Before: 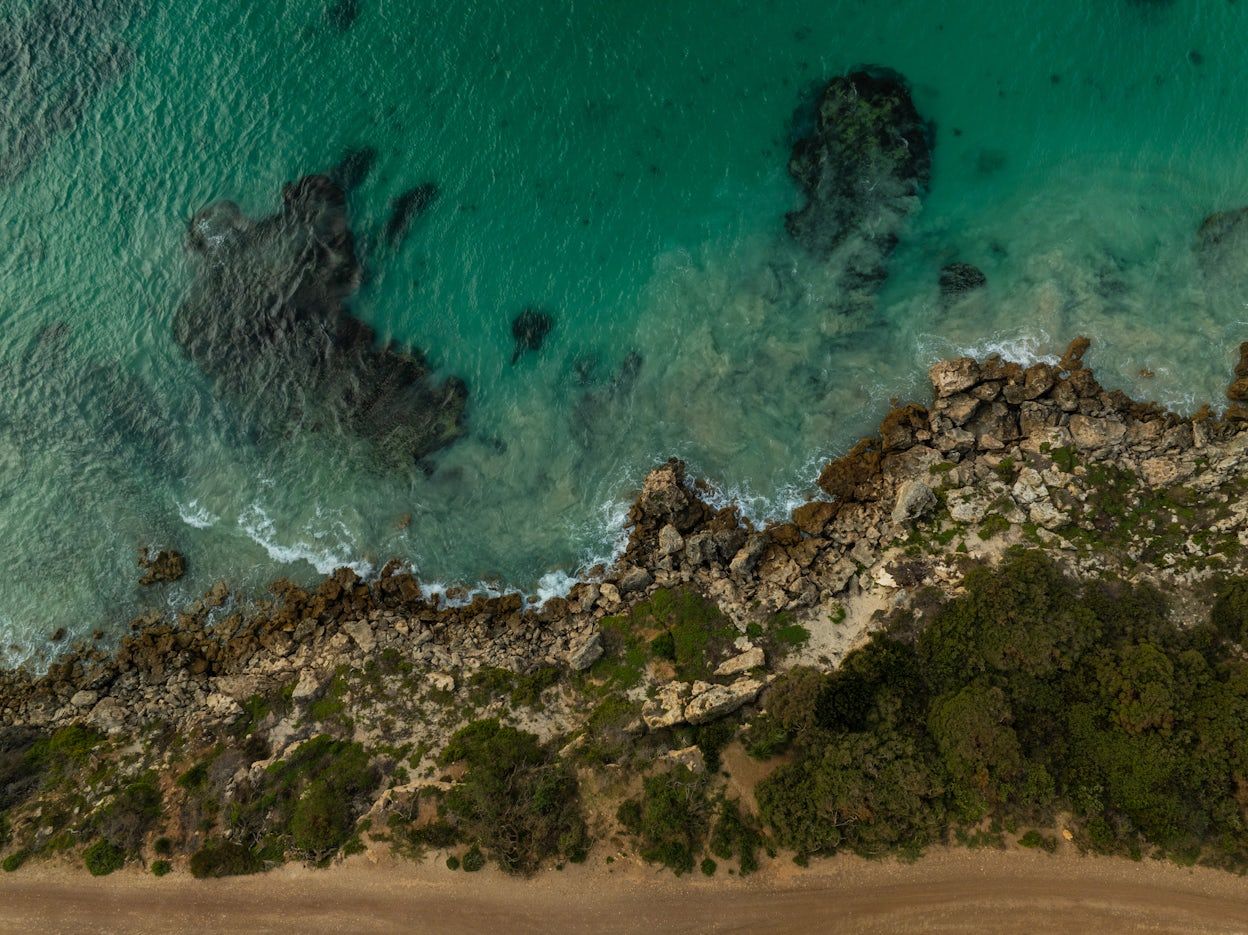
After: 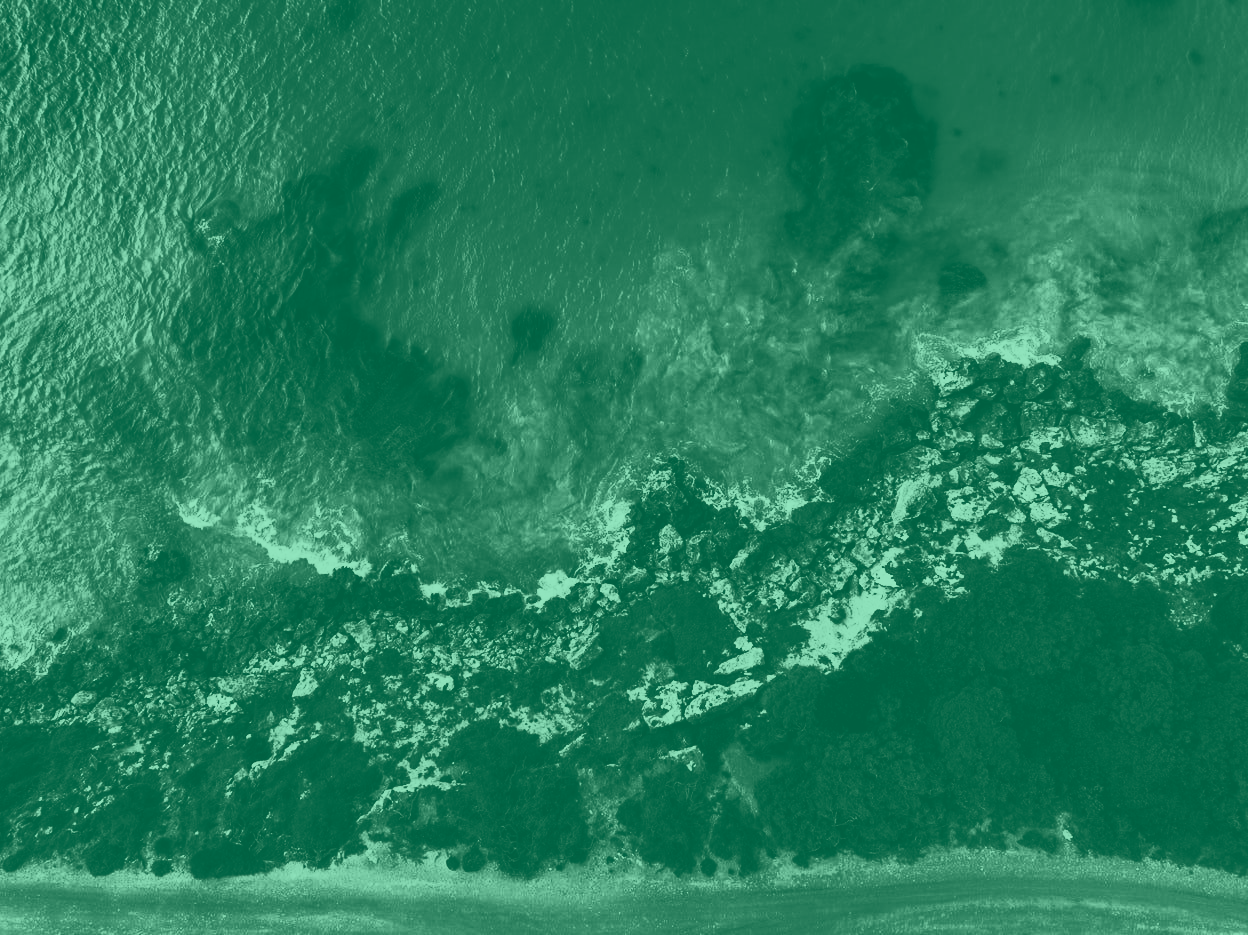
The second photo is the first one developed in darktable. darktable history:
colorize: hue 147.6°, saturation 65%, lightness 21.64%
contrast brightness saturation: contrast 0.93, brightness 0.2
exposure: black level correction 0.005, exposure 0.014 EV, compensate highlight preservation false
white balance: emerald 1
